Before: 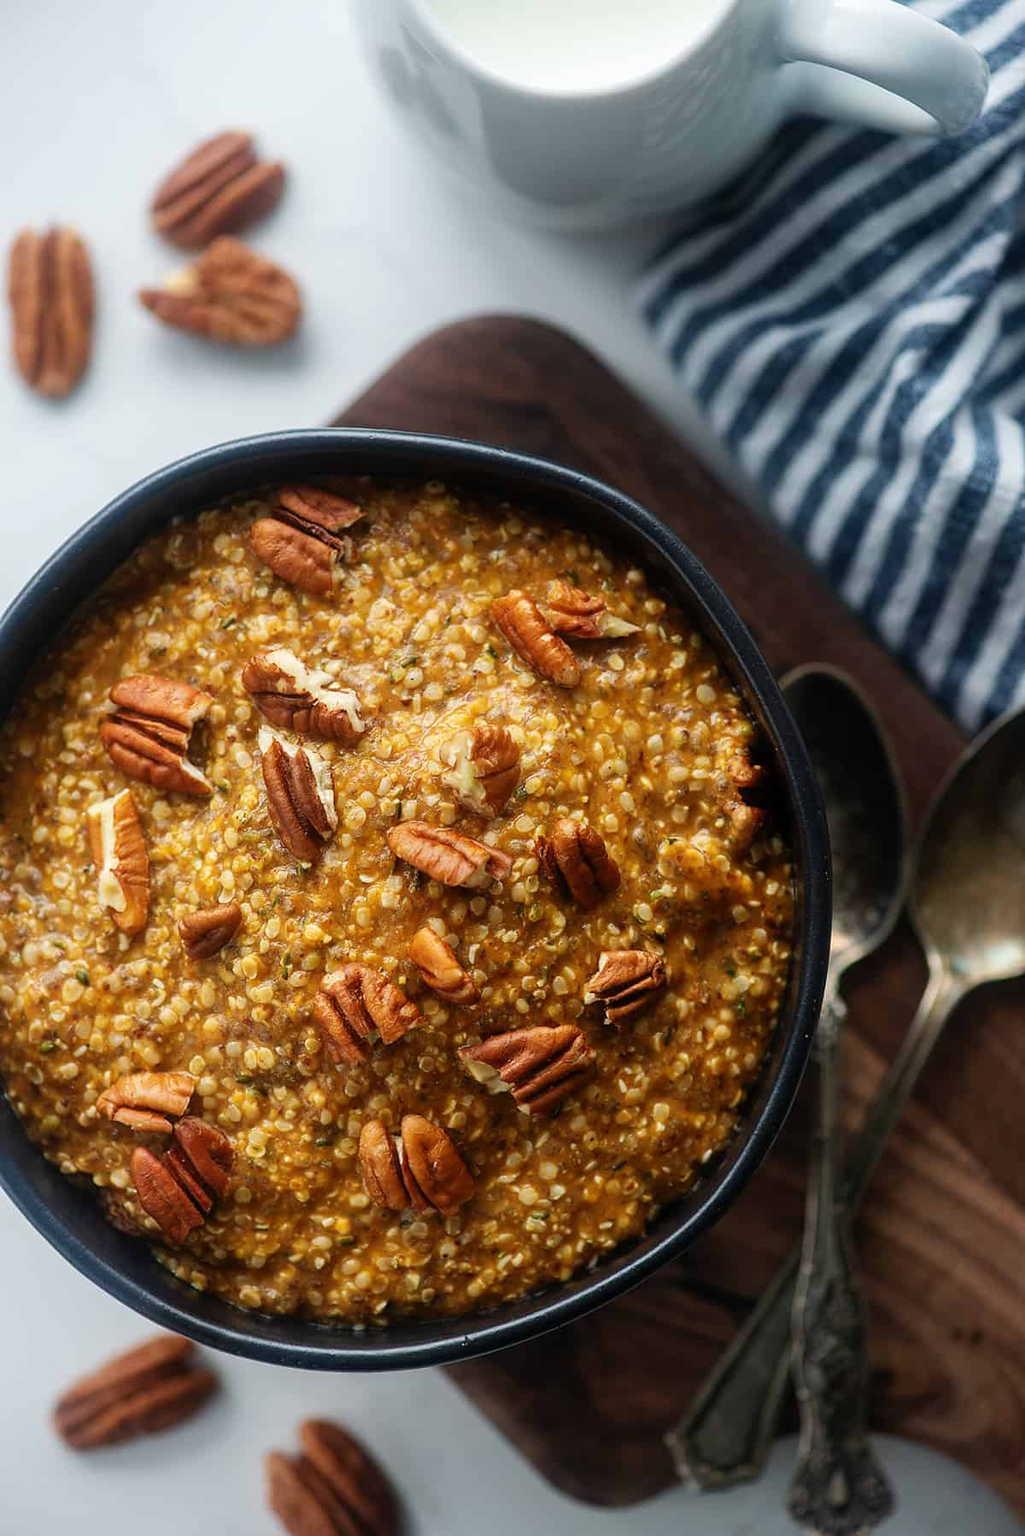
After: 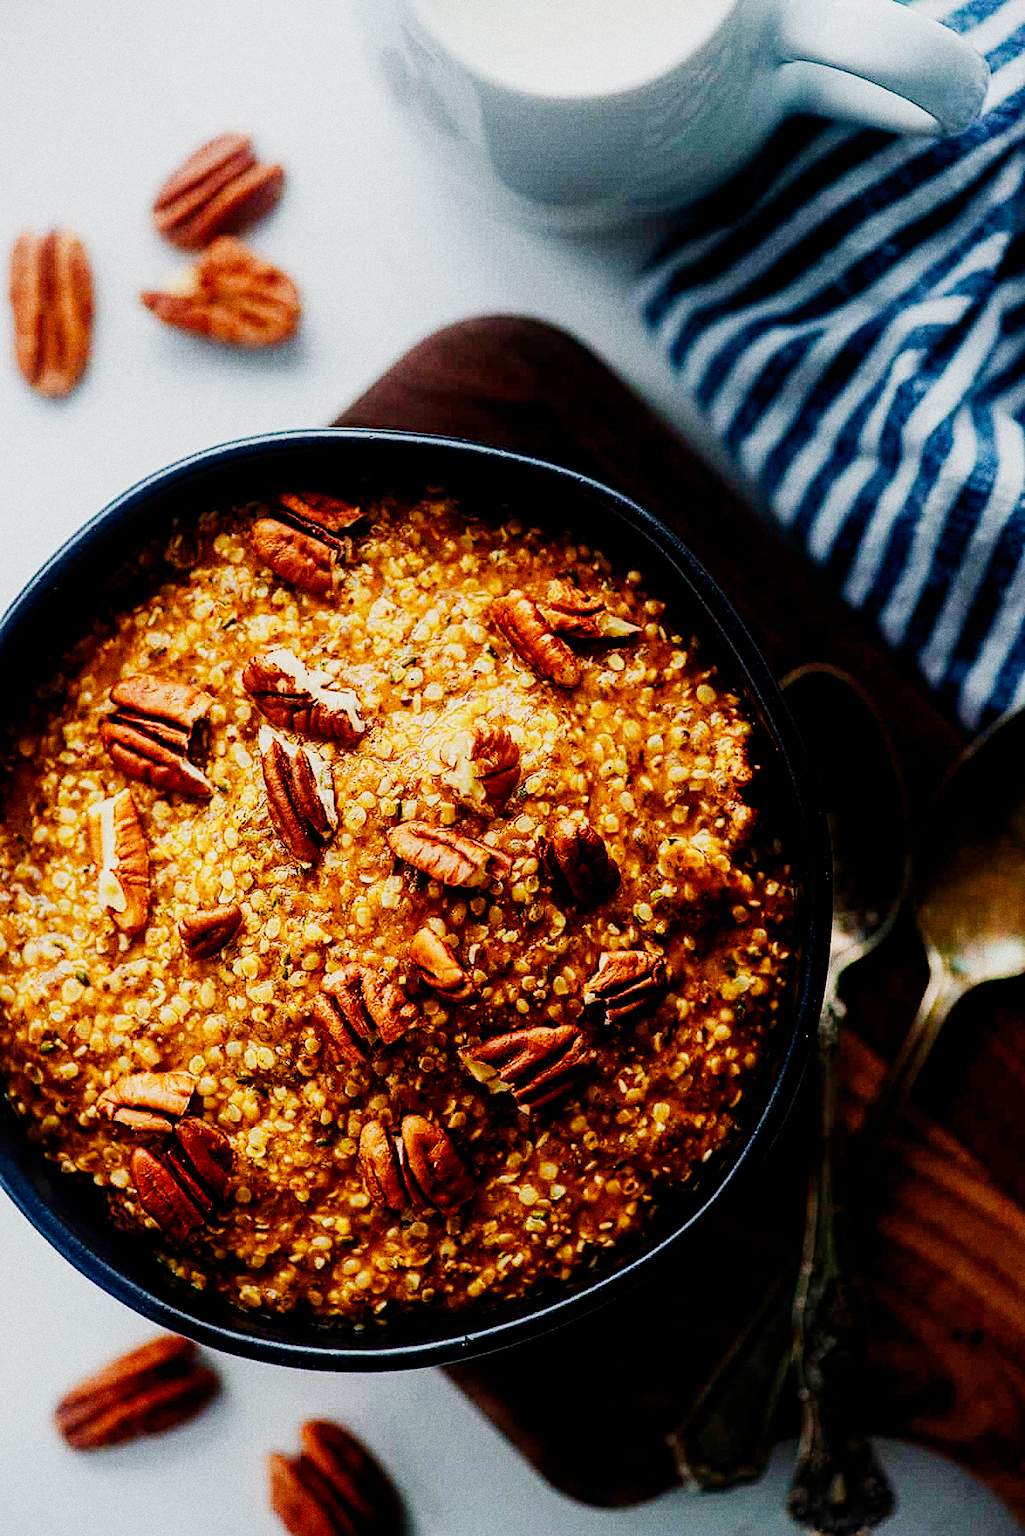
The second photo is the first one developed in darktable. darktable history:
contrast equalizer: y [[0.439, 0.44, 0.442, 0.457, 0.493, 0.498], [0.5 ×6], [0.5 ×6], [0 ×6], [0 ×6]], mix 0.59
color balance rgb: shadows lift › luminance -9.41%, highlights gain › luminance 17.6%, global offset › luminance -1.45%, perceptual saturation grading › highlights -17.77%, perceptual saturation grading › mid-tones 33.1%, perceptual saturation grading › shadows 50.52%, global vibrance 24.22%
color equalizer "oranges": saturation › orange 1.04, hue › orange -8.78, brightness › orange 1.17
color equalizer "blues": saturation › blue 1.25, hue › blue -12.68, brightness › blue 0.793, node placement 6°
diffuse or sharpen "sharpen demosaicing: AA filter": edge sensitivity 1, 1st order anisotropy 100%, 2nd order anisotropy 100%, 3rd order anisotropy 100%, 4th order anisotropy 100%, 1st order speed -25%, 2nd order speed -25%, 3rd order speed -25%, 4th order speed -25%
diffuse or sharpen "diffusion": radius span 77, 1st order speed 50%, 2nd order speed 50%, 3rd order speed 50%, 4th order speed 50% | blend: blend mode normal, opacity 25%; mask: uniform (no mask)
grain "silver grain": coarseness 0.09 ISO, strength 40%
sigmoid: contrast 1.81, skew -0.21, preserve hue 0%, red attenuation 0.1, red rotation 0.035, green attenuation 0.1, green rotation -0.017, blue attenuation 0.15, blue rotation -0.052, base primaries Rec2020
